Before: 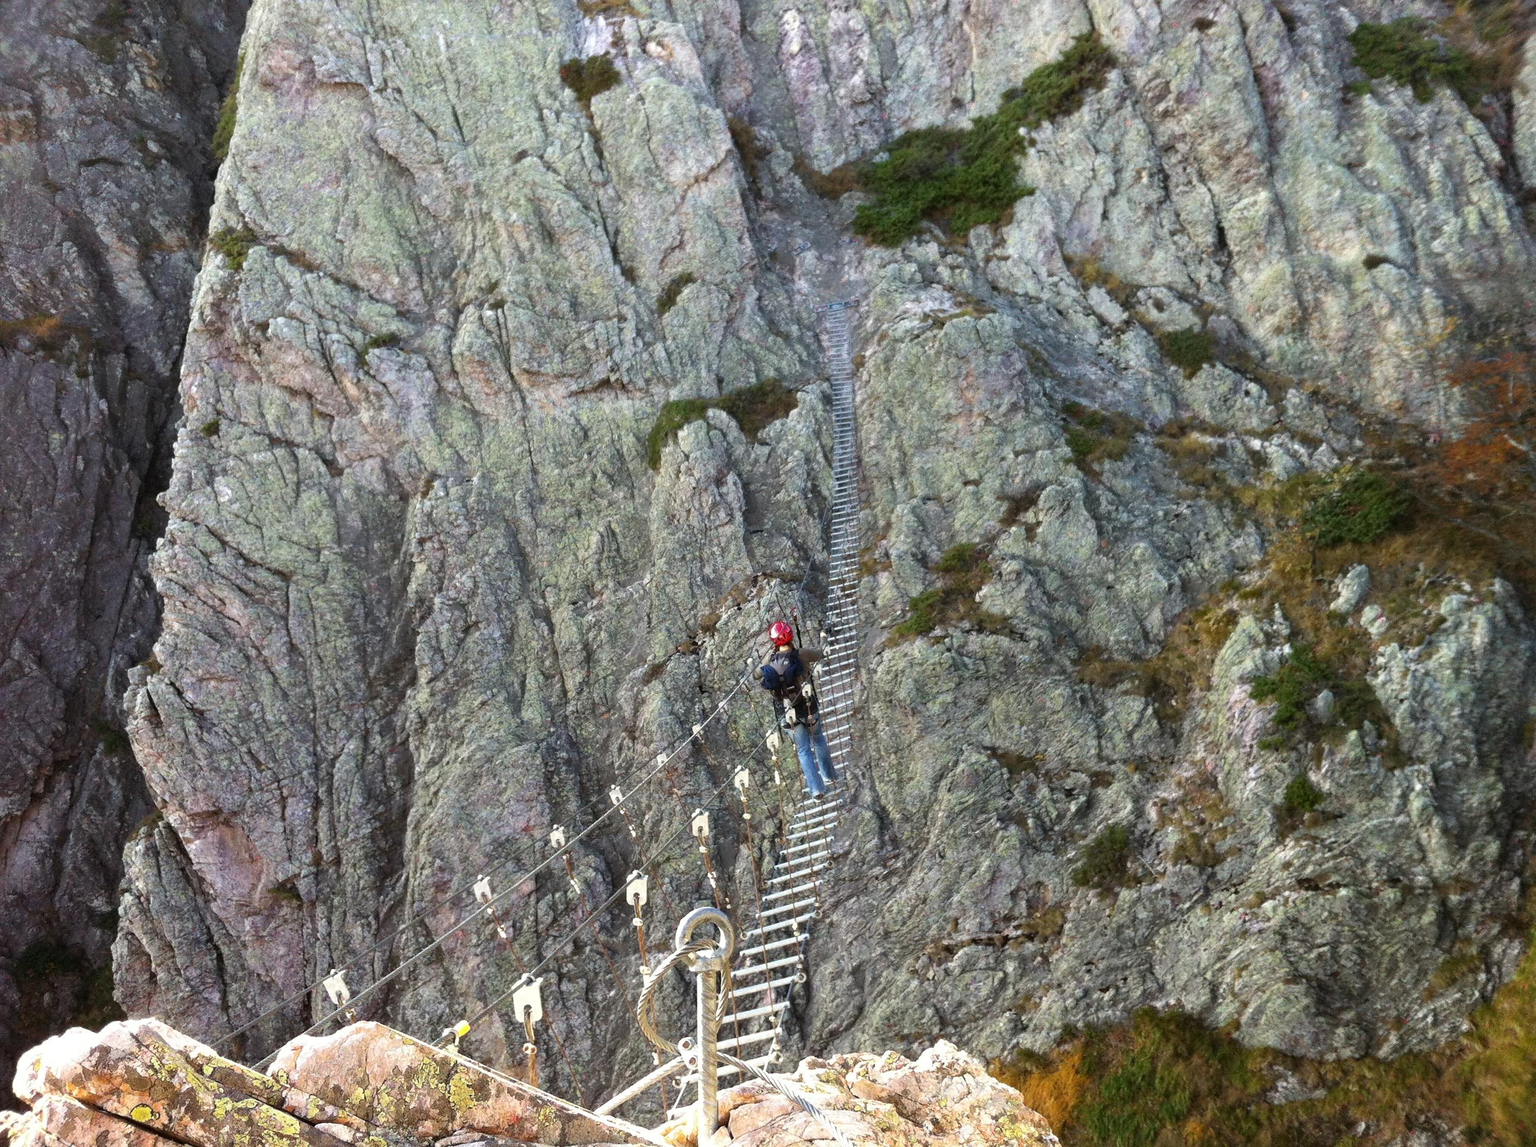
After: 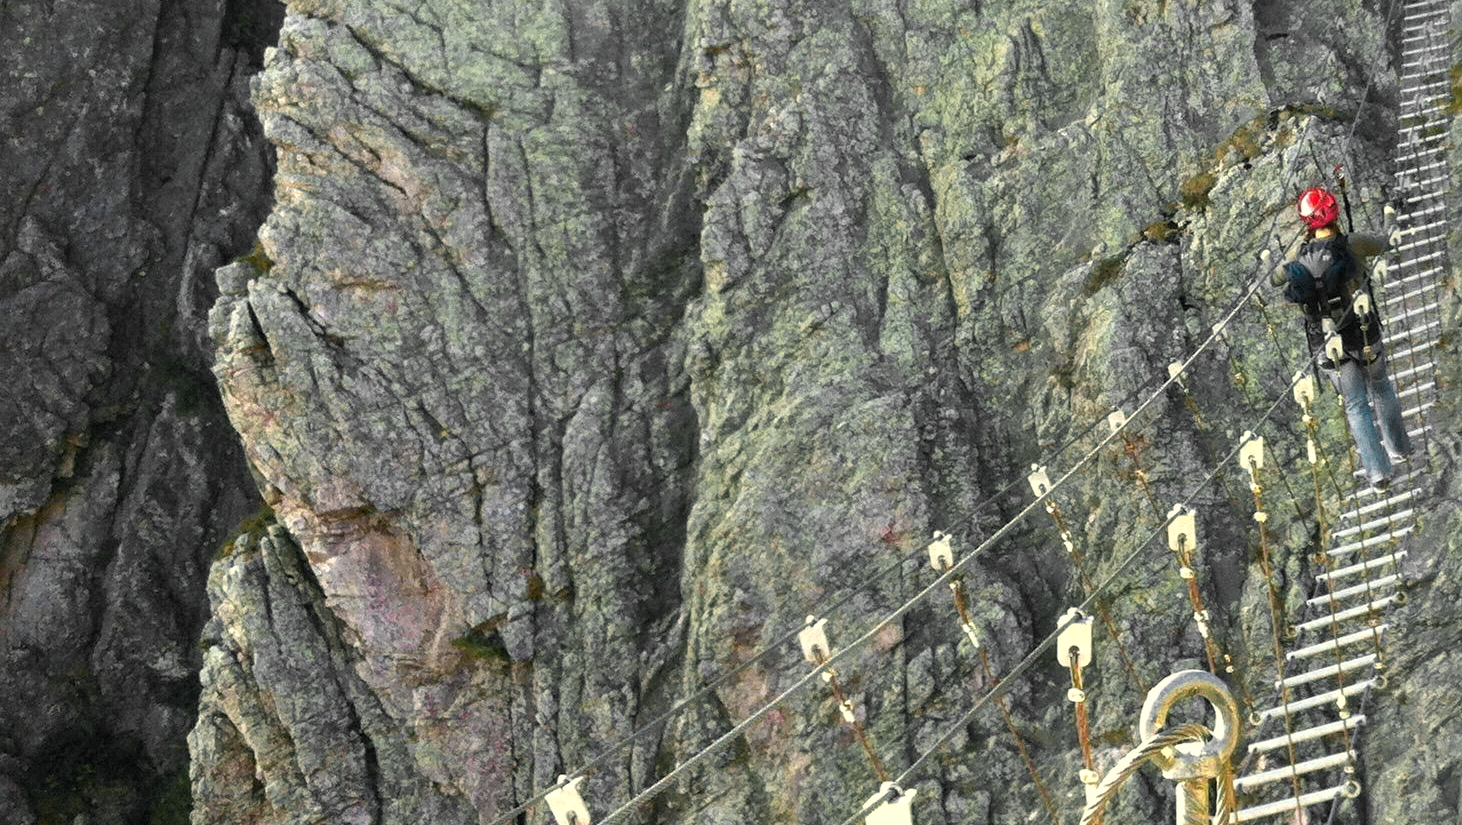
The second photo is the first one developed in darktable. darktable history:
crop: top 44.483%, right 43.593%, bottom 12.892%
color correction: highlights a* -0.482, highlights b* 9.48, shadows a* -9.48, shadows b* 0.803
local contrast: mode bilateral grid, contrast 10, coarseness 25, detail 110%, midtone range 0.2
color zones: curves: ch0 [(0.257, 0.558) (0.75, 0.565)]; ch1 [(0.004, 0.857) (0.14, 0.416) (0.257, 0.695) (0.442, 0.032) (0.736, 0.266) (0.891, 0.741)]; ch2 [(0, 0.623) (0.112, 0.436) (0.271, 0.474) (0.516, 0.64) (0.743, 0.286)]
